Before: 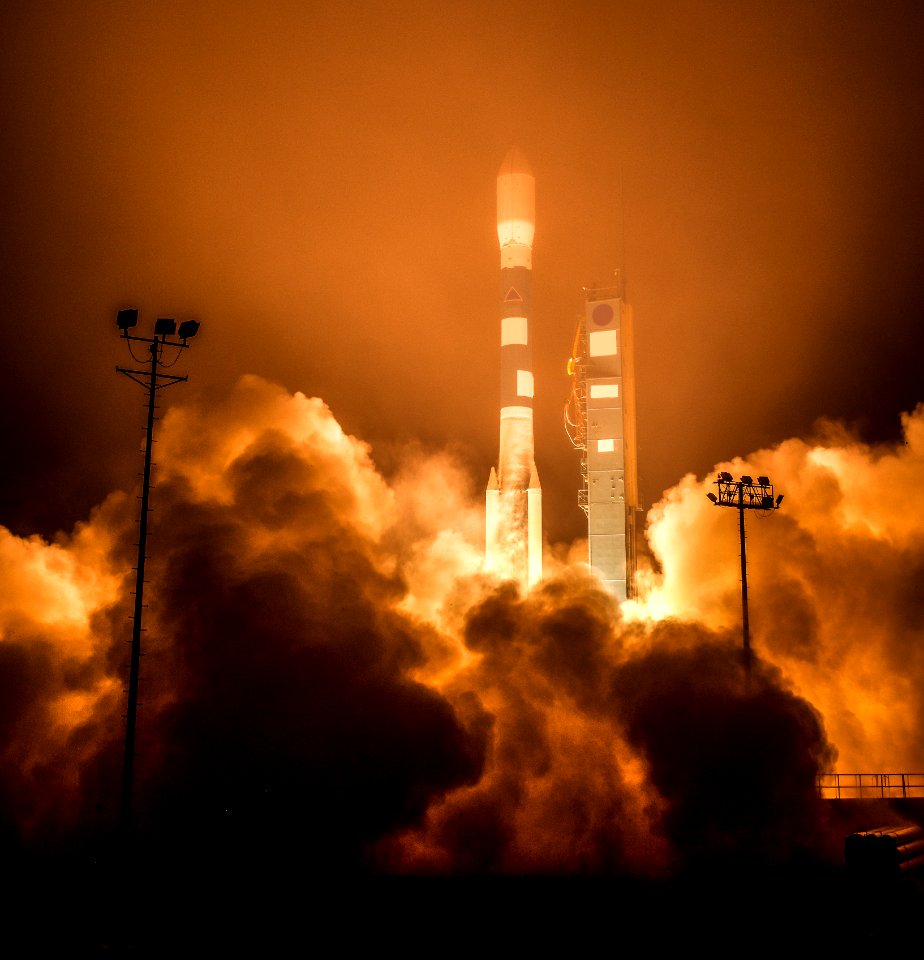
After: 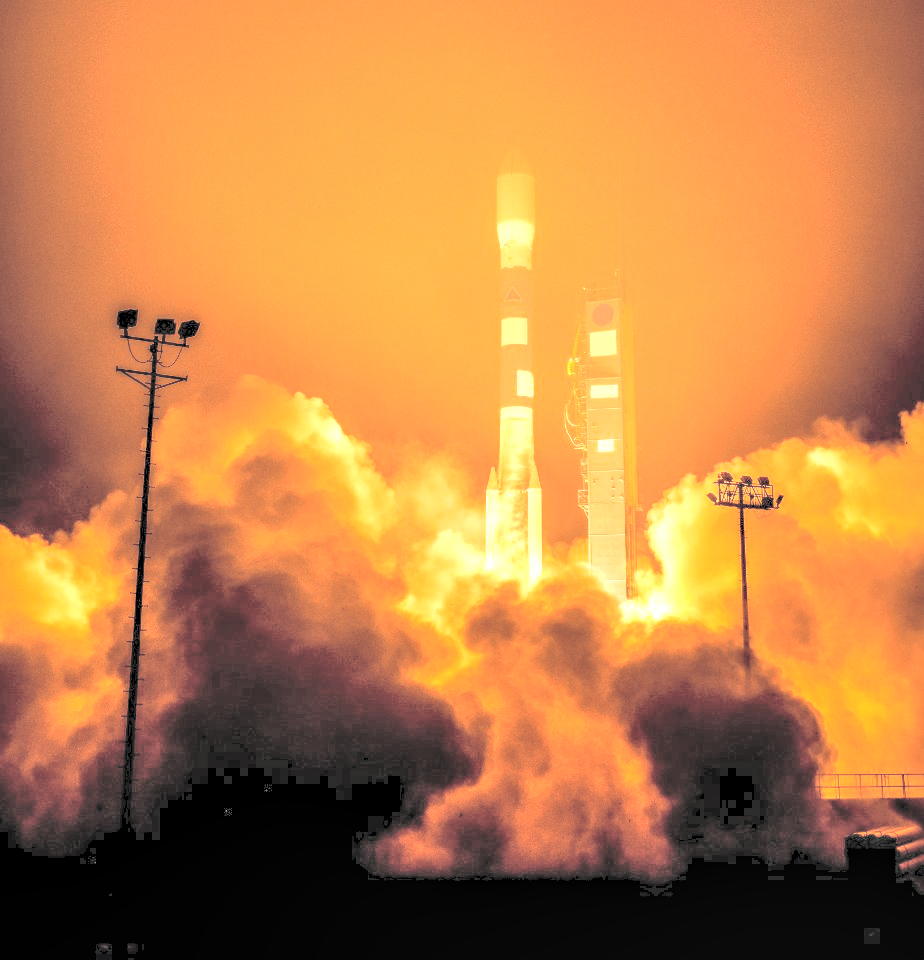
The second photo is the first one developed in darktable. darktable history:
haze removal: adaptive false
contrast brightness saturation: brightness 0.986
exposure: exposure 0.651 EV, compensate highlight preservation false
tone equalizer: edges refinement/feathering 500, mask exposure compensation -1.57 EV, preserve details no
local contrast: on, module defaults
